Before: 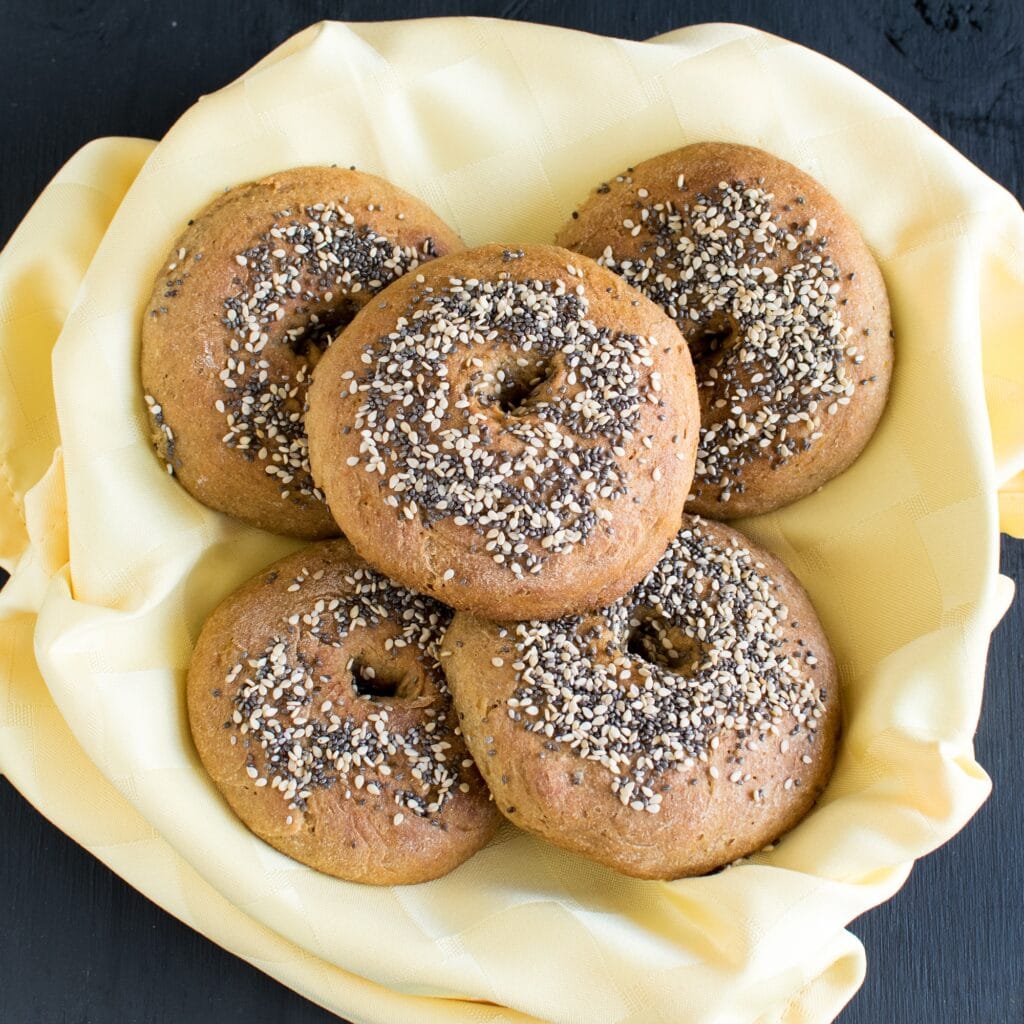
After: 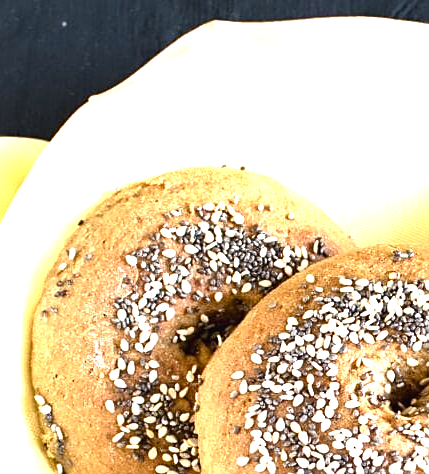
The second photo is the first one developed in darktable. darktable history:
color balance rgb: shadows lift › chroma 1%, shadows lift › hue 28.8°, power › hue 60°, highlights gain › chroma 1%, highlights gain › hue 60°, global offset › luminance 0.25%, perceptual saturation grading › highlights -20%, perceptual saturation grading › shadows 20%, perceptual brilliance grading › highlights 10%, perceptual brilliance grading › shadows -5%, global vibrance 19.67%
exposure: black level correction 0, exposure 1 EV, compensate exposure bias true, compensate highlight preservation false
sharpen: on, module defaults
crop and rotate: left 10.817%, top 0.062%, right 47.194%, bottom 53.626%
